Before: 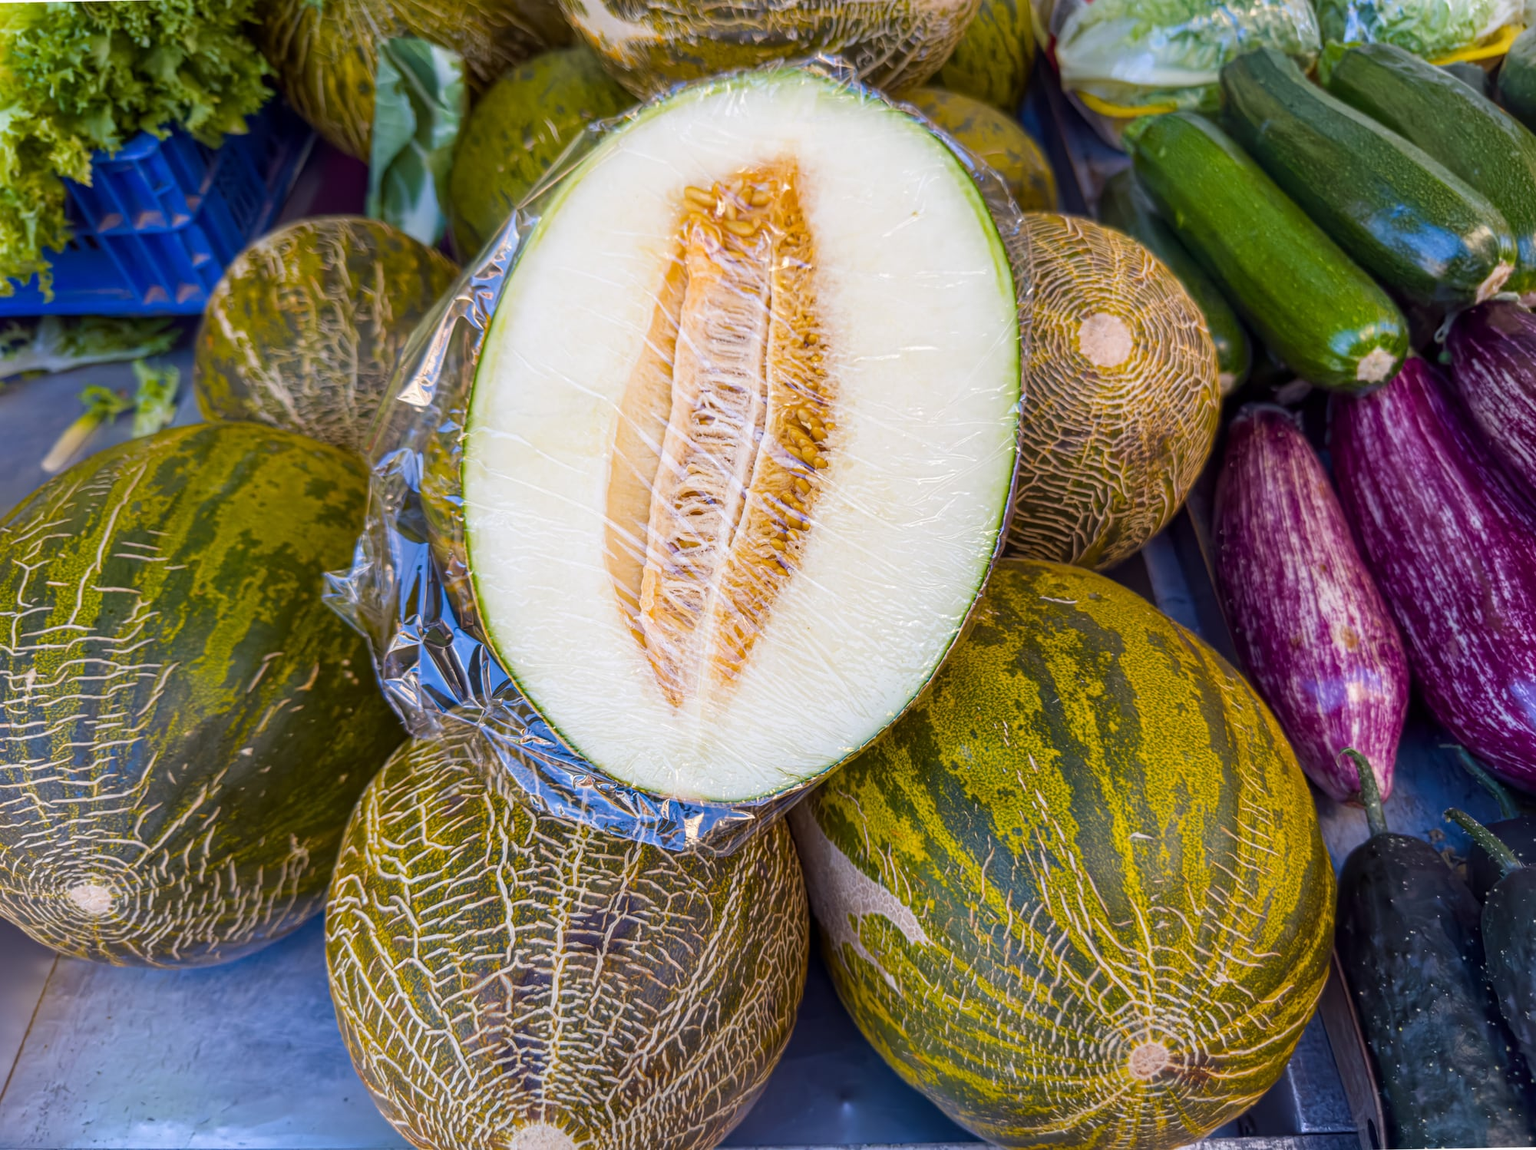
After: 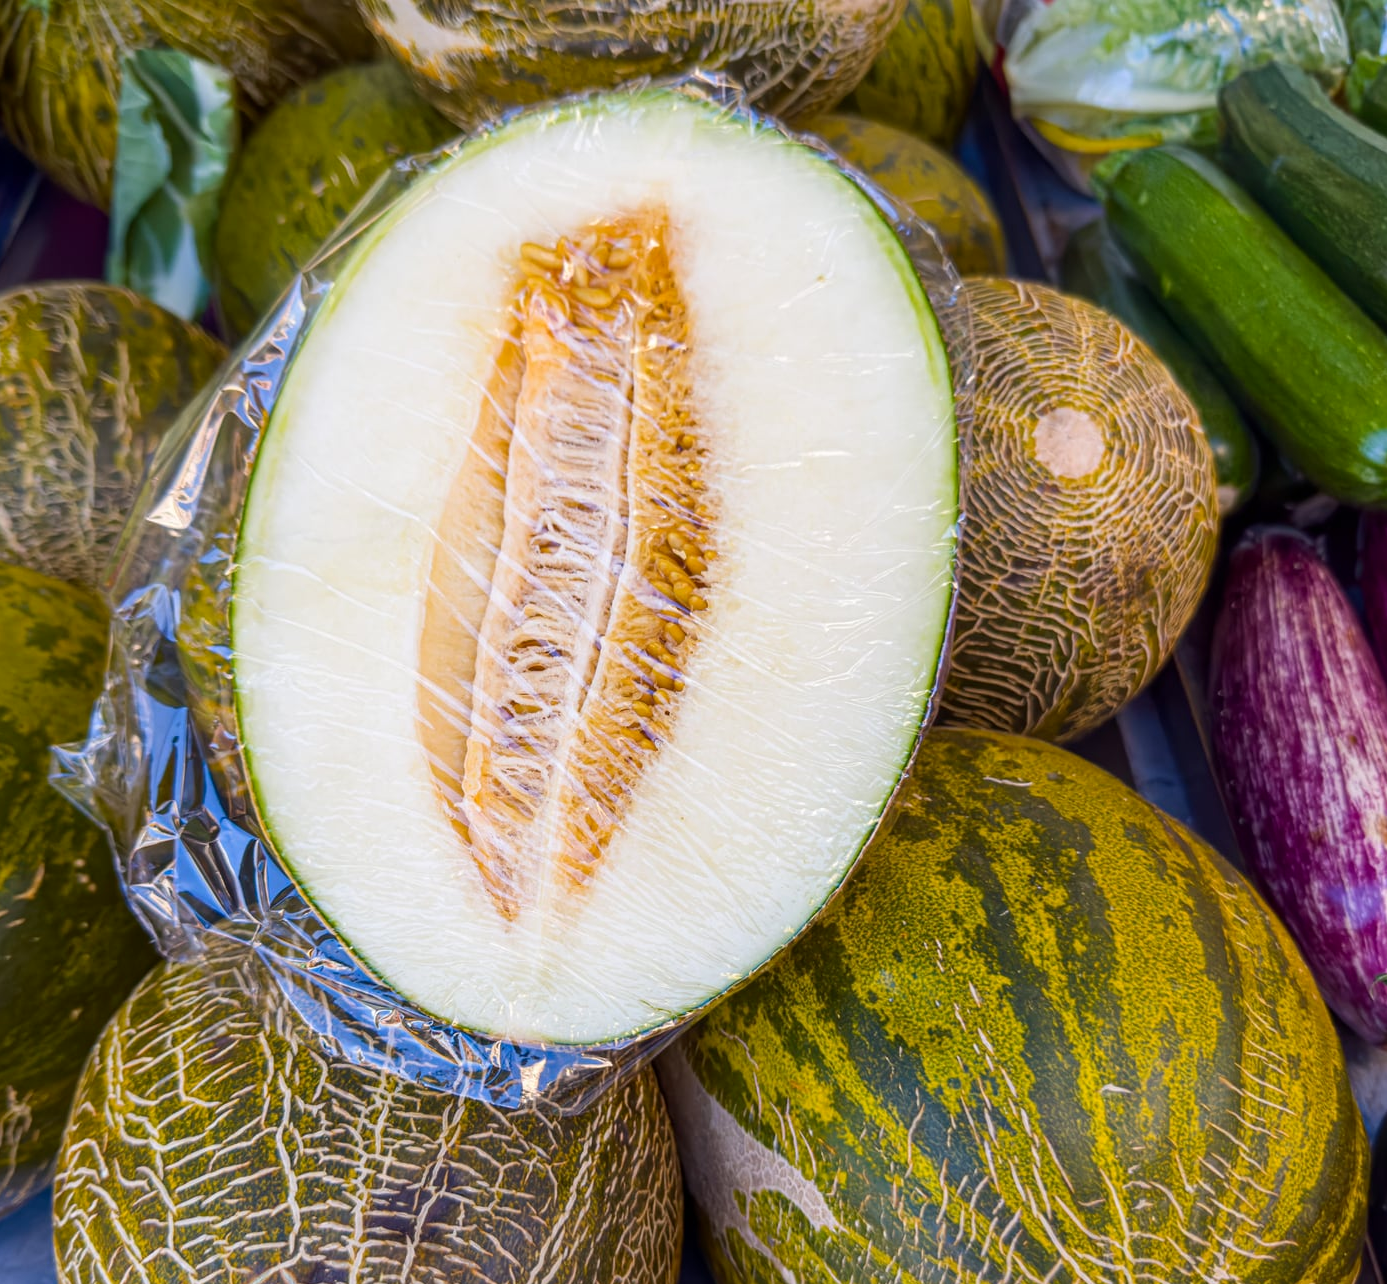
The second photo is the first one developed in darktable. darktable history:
contrast brightness saturation: contrast 0.077, saturation 0.022
crop: left 18.578%, right 12.081%, bottom 14.222%
